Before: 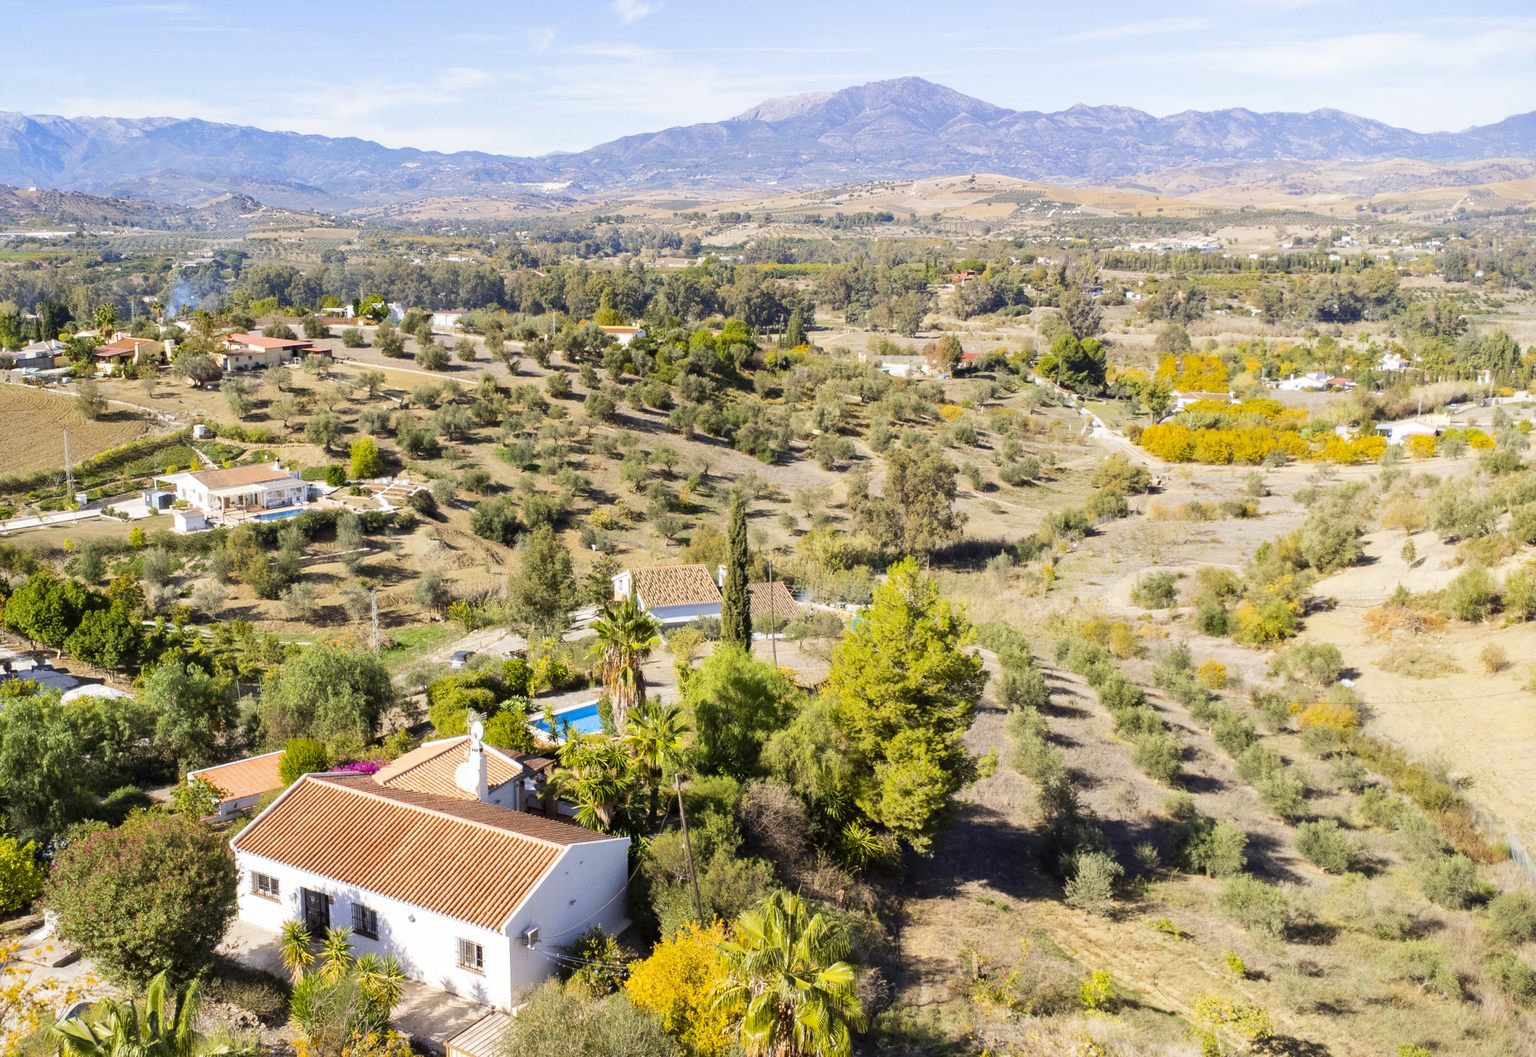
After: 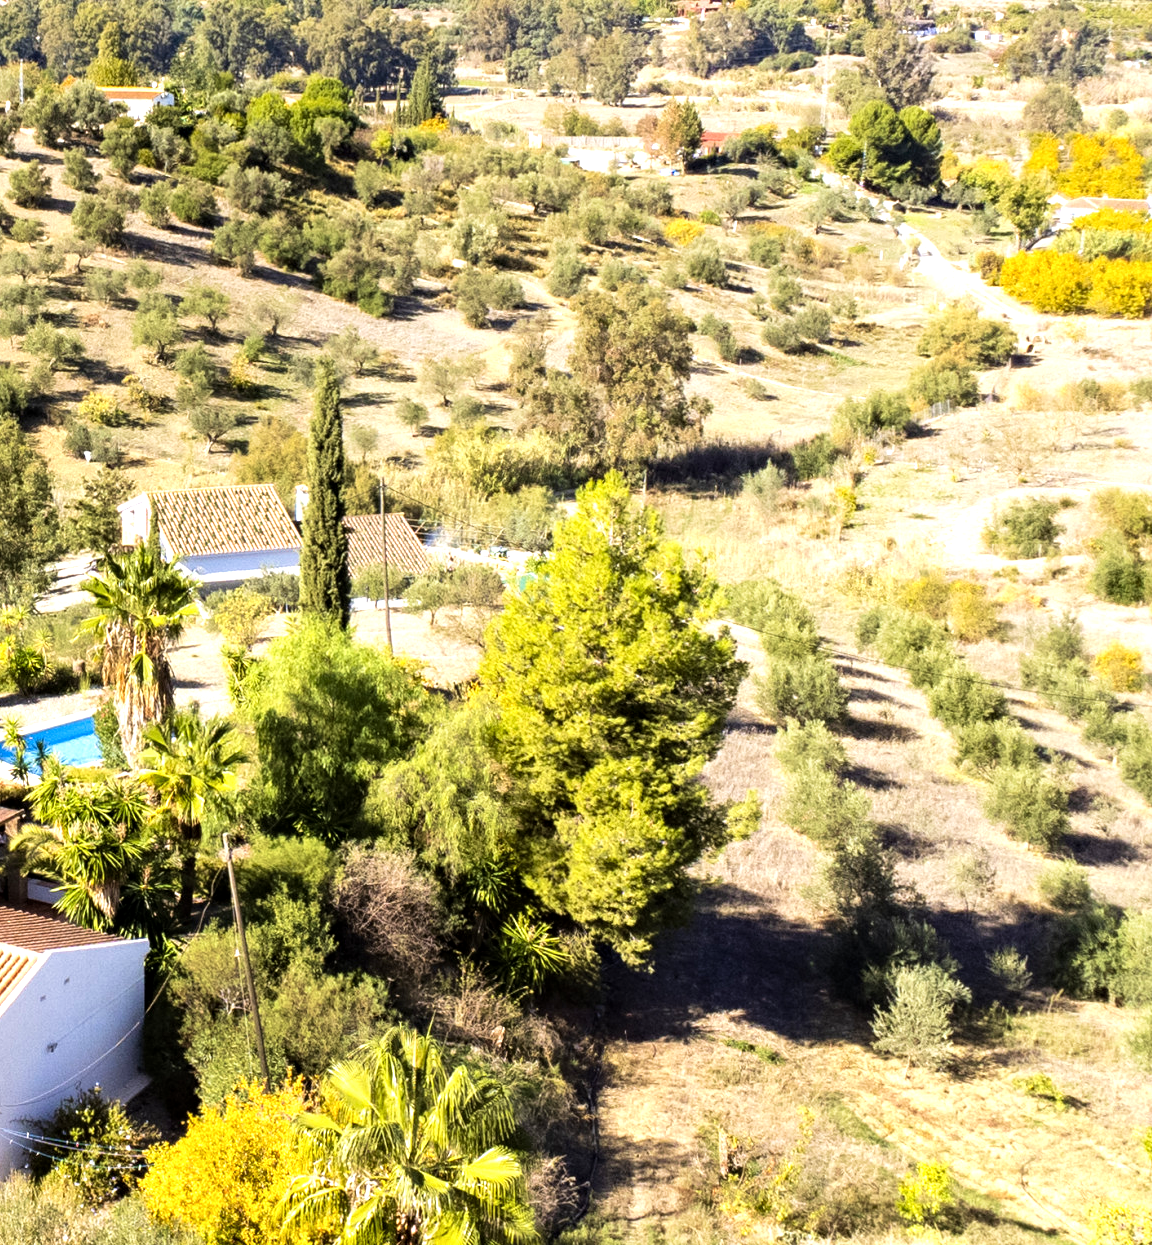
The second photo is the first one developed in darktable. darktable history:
tone equalizer: -8 EV -0.71 EV, -7 EV -0.734 EV, -6 EV -0.591 EV, -5 EV -0.418 EV, -3 EV 0.397 EV, -2 EV 0.6 EV, -1 EV 0.683 EV, +0 EV 0.724 EV, mask exposure compensation -0.487 EV
velvia: on, module defaults
contrast equalizer: octaves 7, y [[0.51, 0.537, 0.559, 0.574, 0.599, 0.618], [0.5 ×6], [0.5 ×6], [0 ×6], [0 ×6]], mix 0.318
crop: left 35.267%, top 25.914%, right 19.725%, bottom 3.369%
